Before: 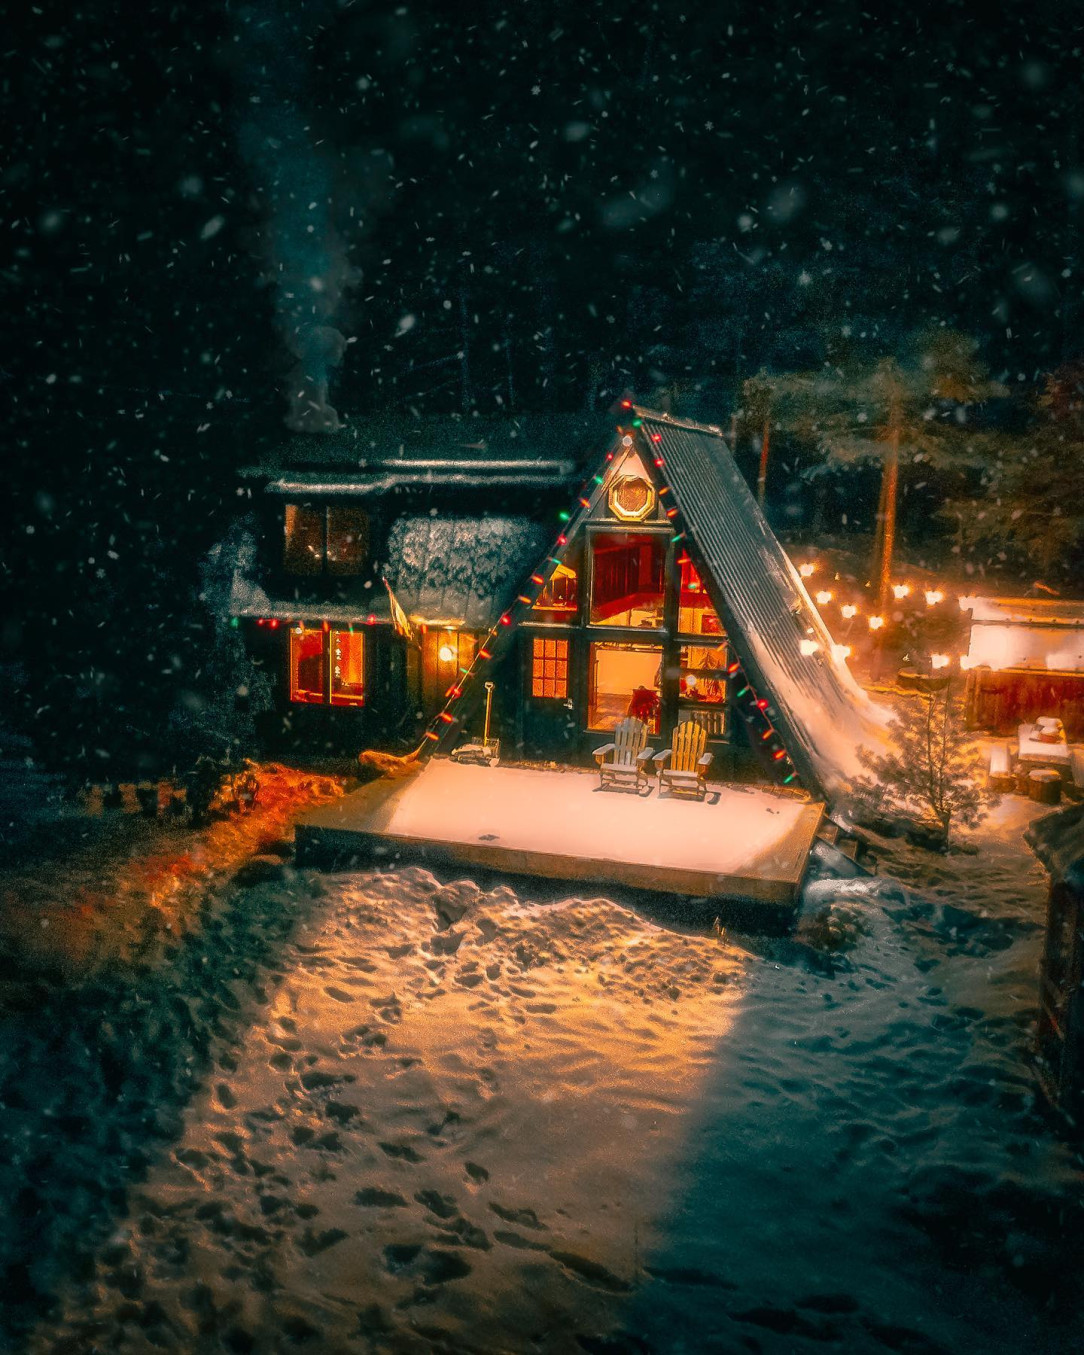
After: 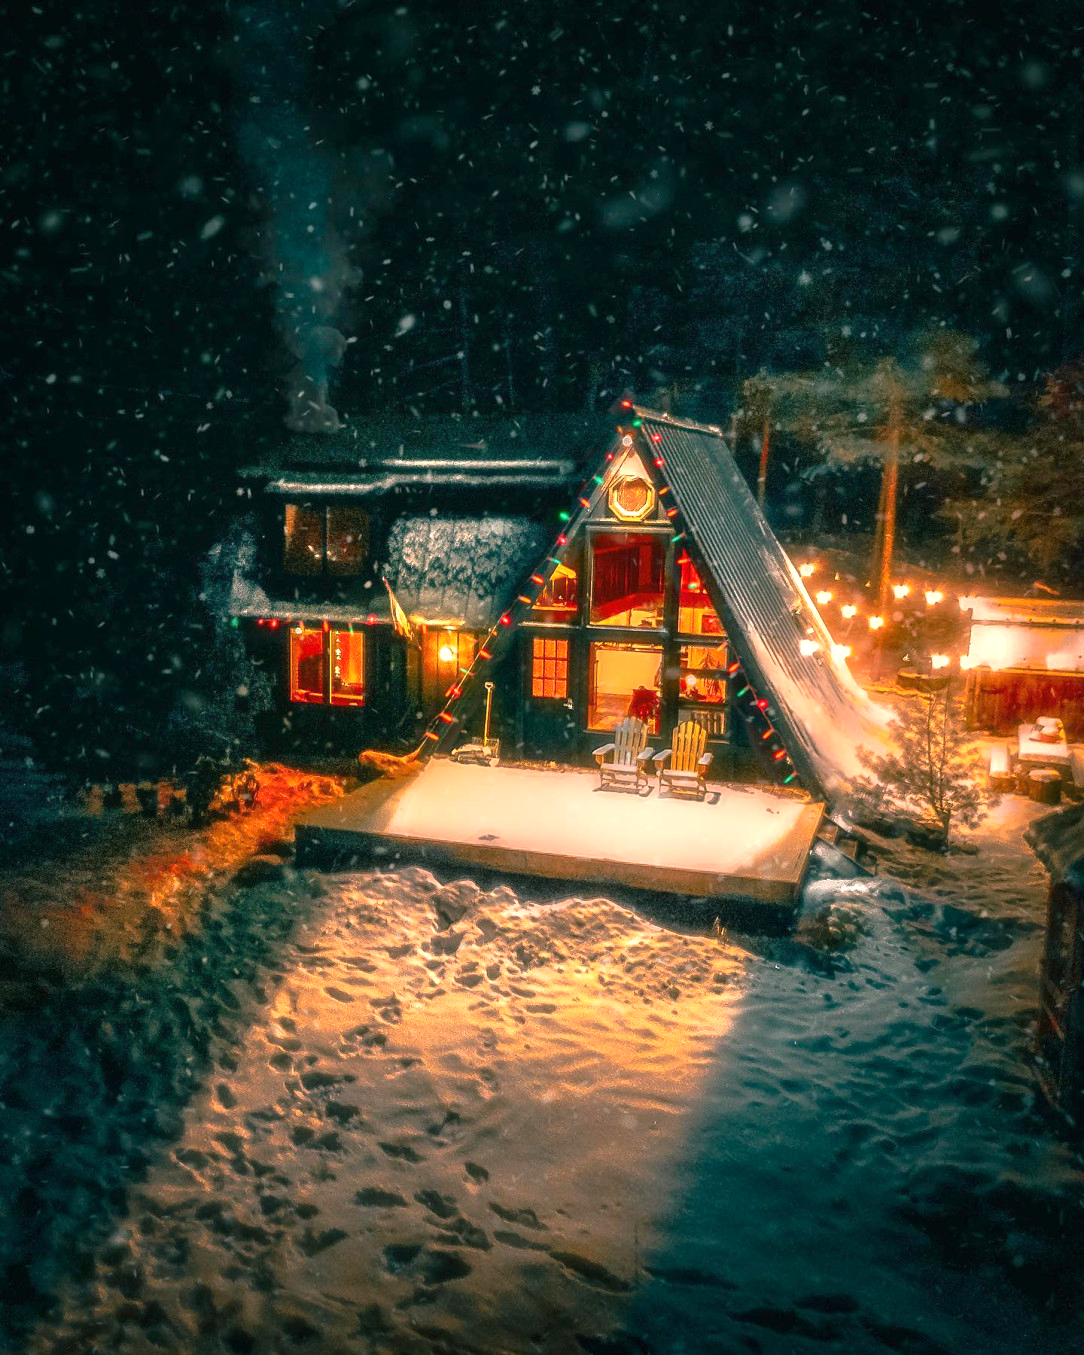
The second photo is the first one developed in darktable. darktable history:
white balance: emerald 1
exposure: exposure 0.6 EV, compensate highlight preservation false
color zones: curves: ch0 [(0, 0.5) (0.143, 0.5) (0.286, 0.5) (0.429, 0.495) (0.571, 0.437) (0.714, 0.44) (0.857, 0.496) (1, 0.5)]
